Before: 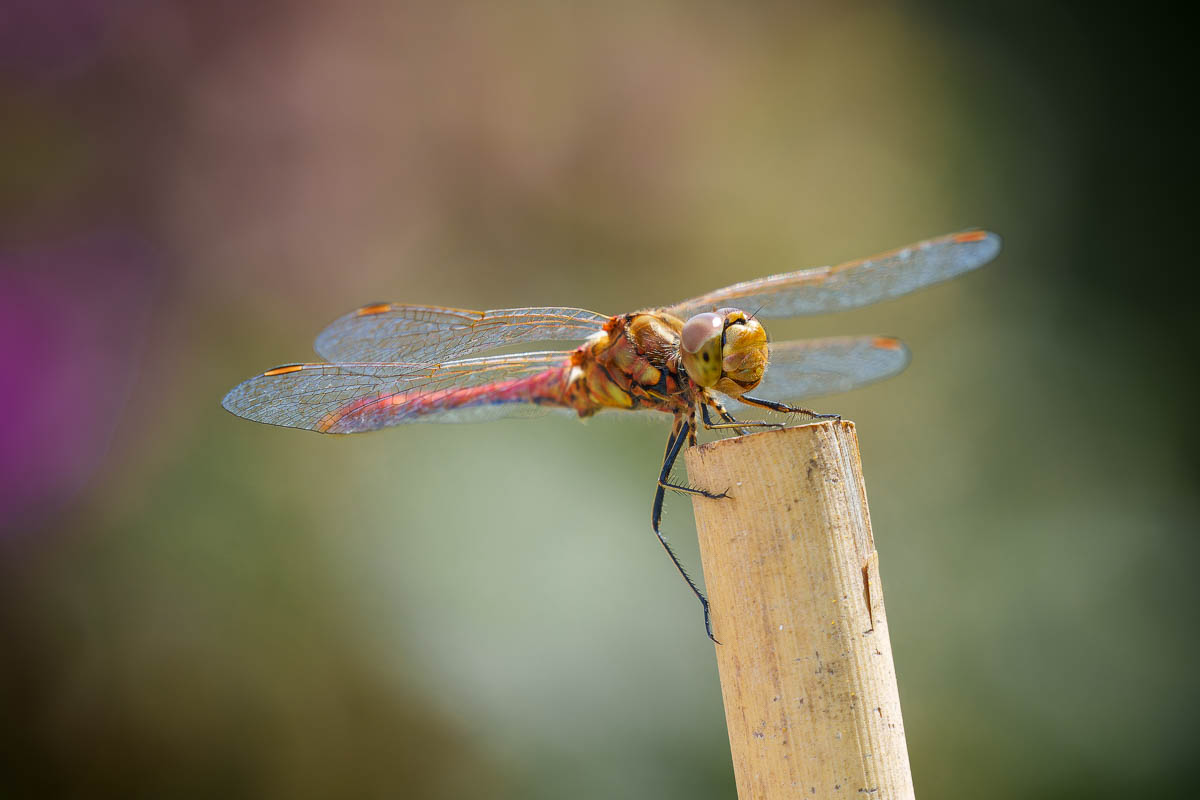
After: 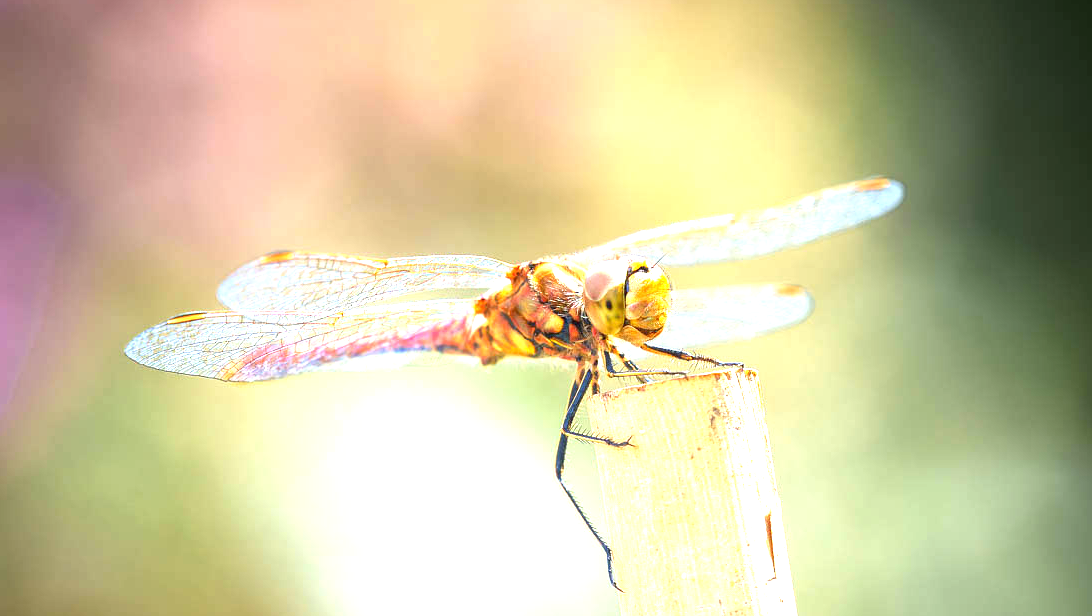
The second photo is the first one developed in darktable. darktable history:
crop: left 8.155%, top 6.611%, bottom 15.385%
exposure: black level correction 0, exposure 1.9 EV, compensate highlight preservation false
